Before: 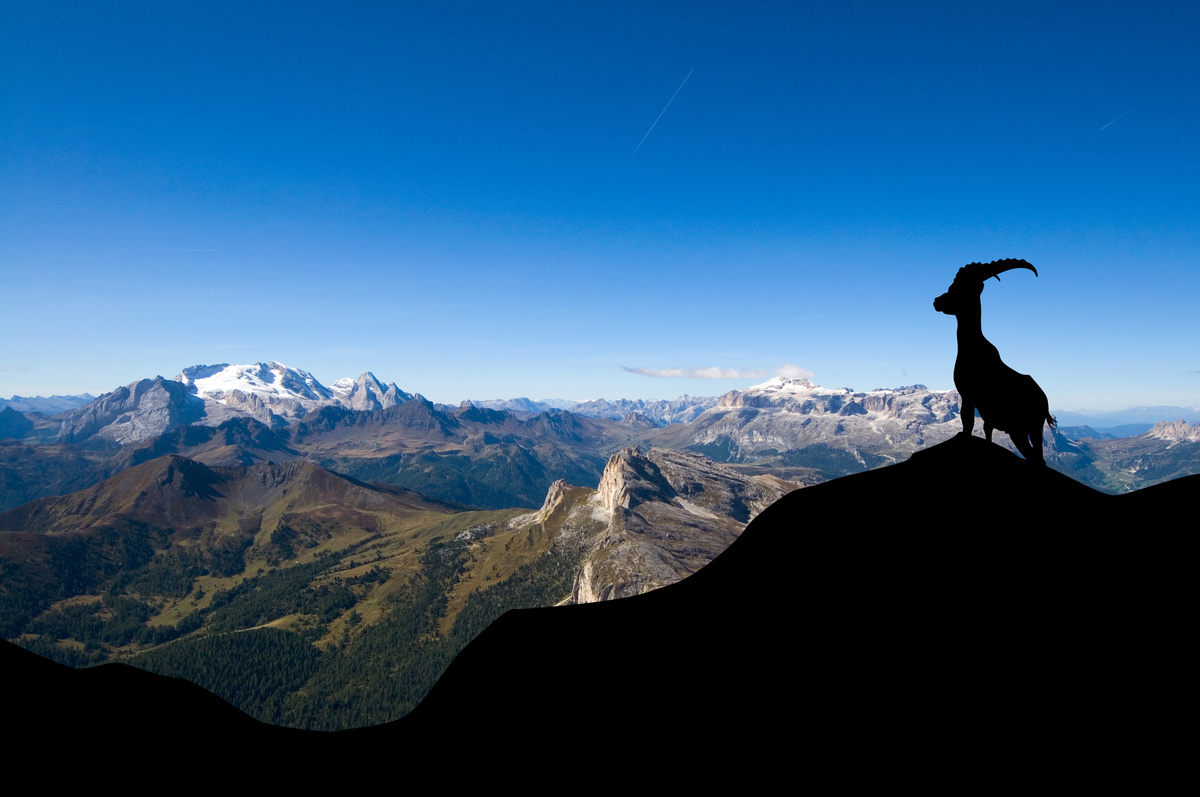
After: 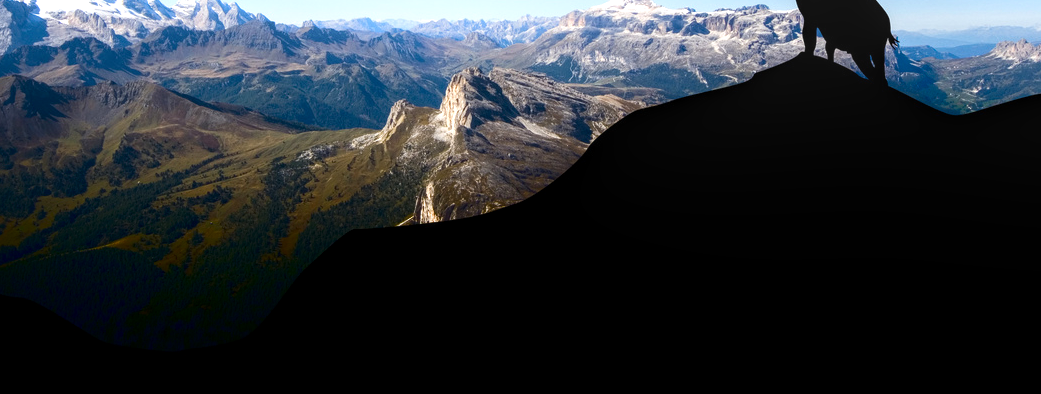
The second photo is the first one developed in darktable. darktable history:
shadows and highlights: shadows -89.78, highlights 90.99, soften with gaussian
exposure: exposure 0.367 EV, compensate highlight preservation false
local contrast: on, module defaults
crop and rotate: left 13.25%, top 47.718%, bottom 2.814%
